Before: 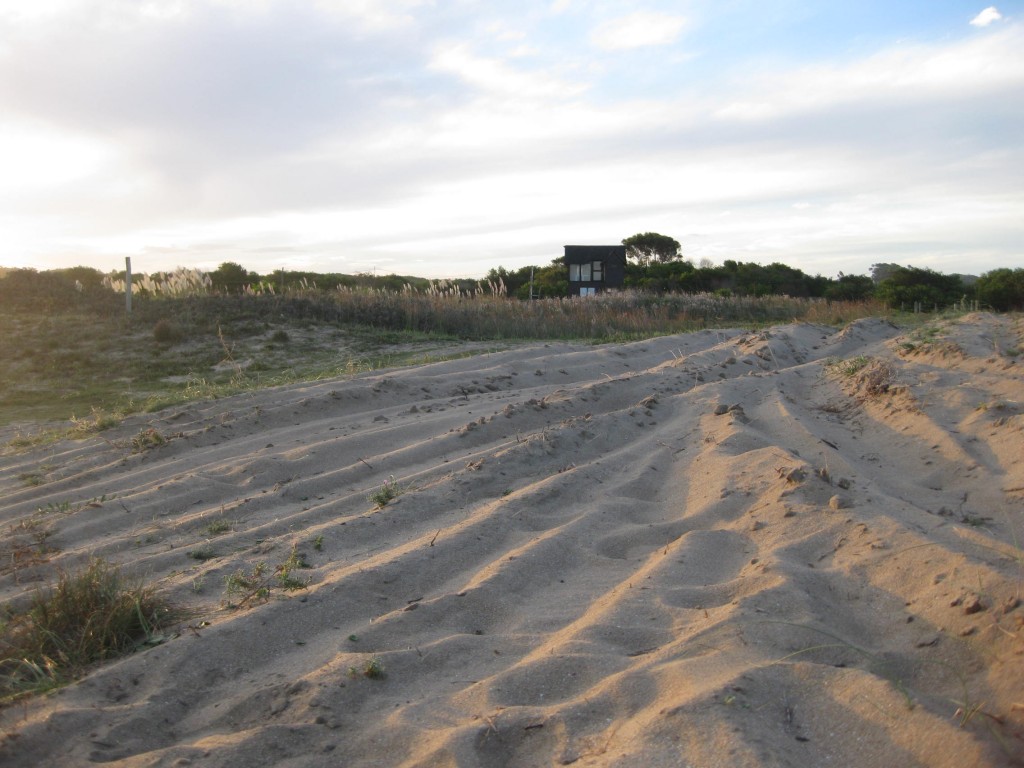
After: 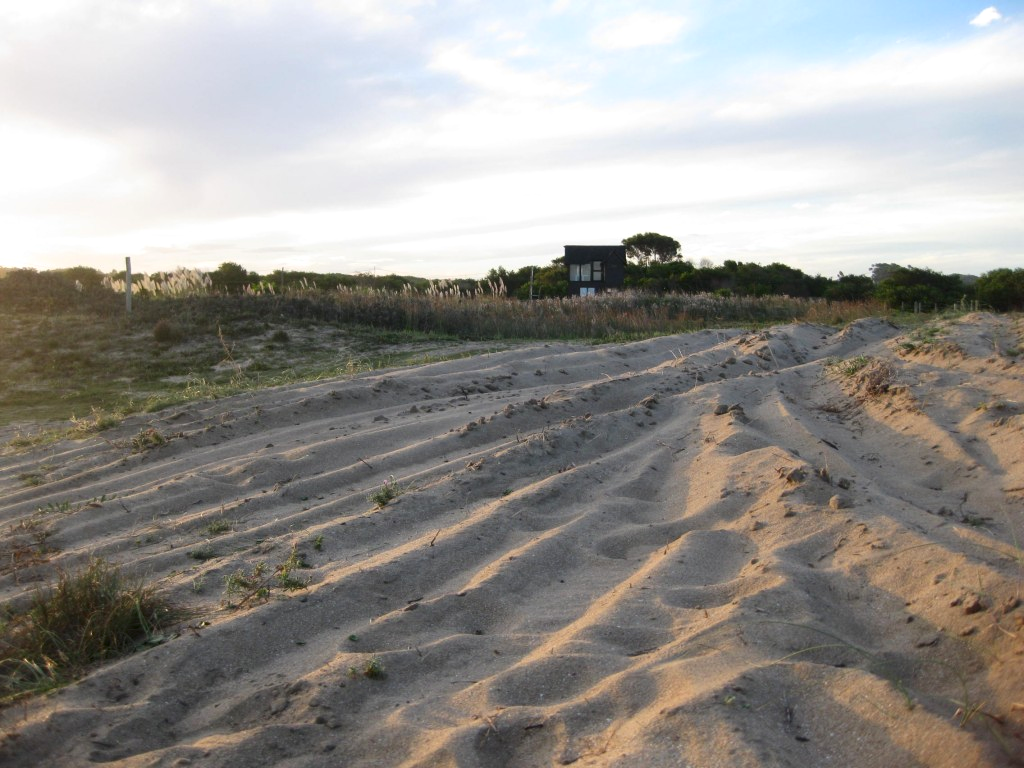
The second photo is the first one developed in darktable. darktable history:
contrast brightness saturation: contrast 0.15, brightness -0.01, saturation 0.1
local contrast: highlights 100%, shadows 100%, detail 120%, midtone range 0.2
